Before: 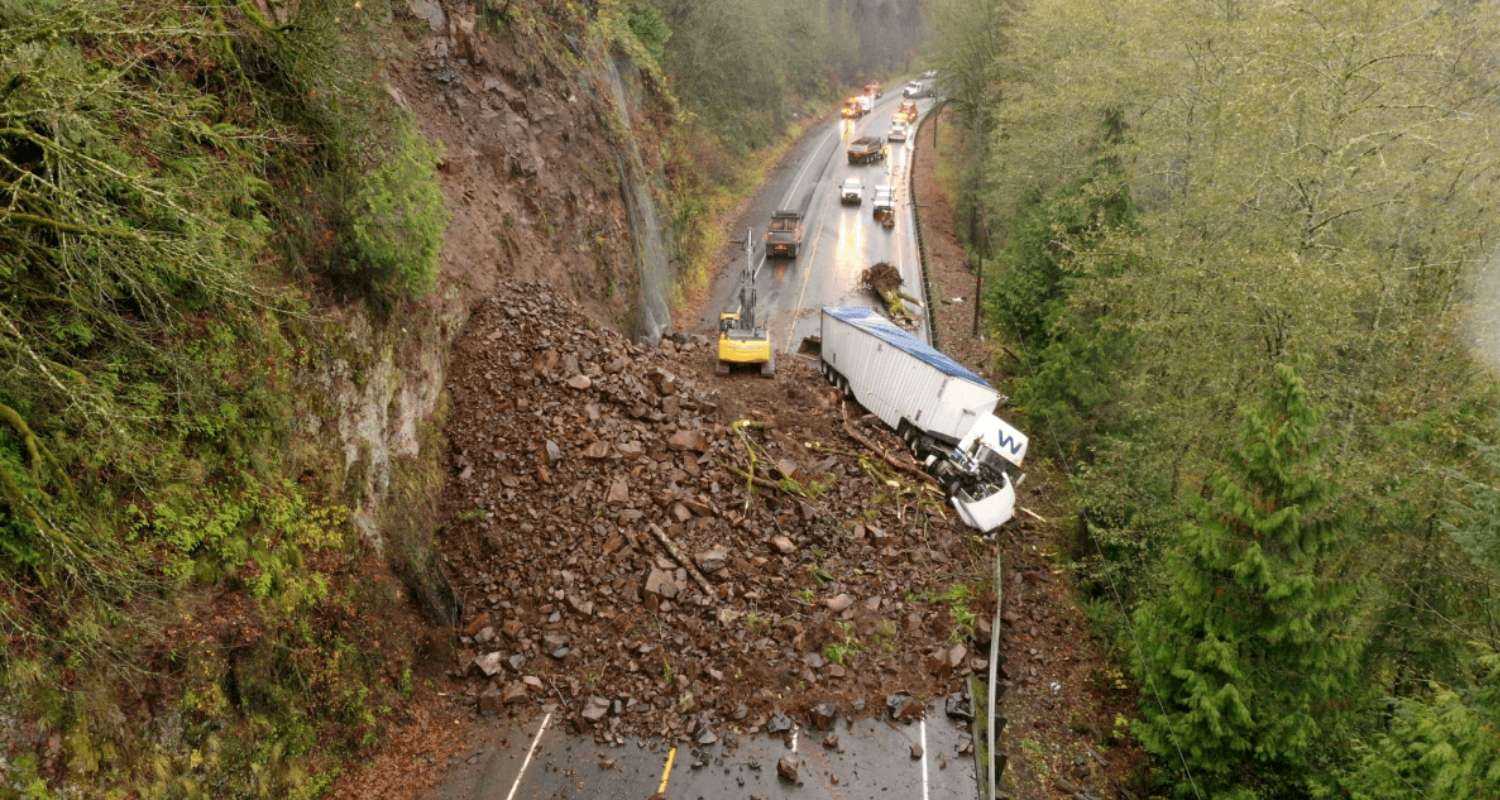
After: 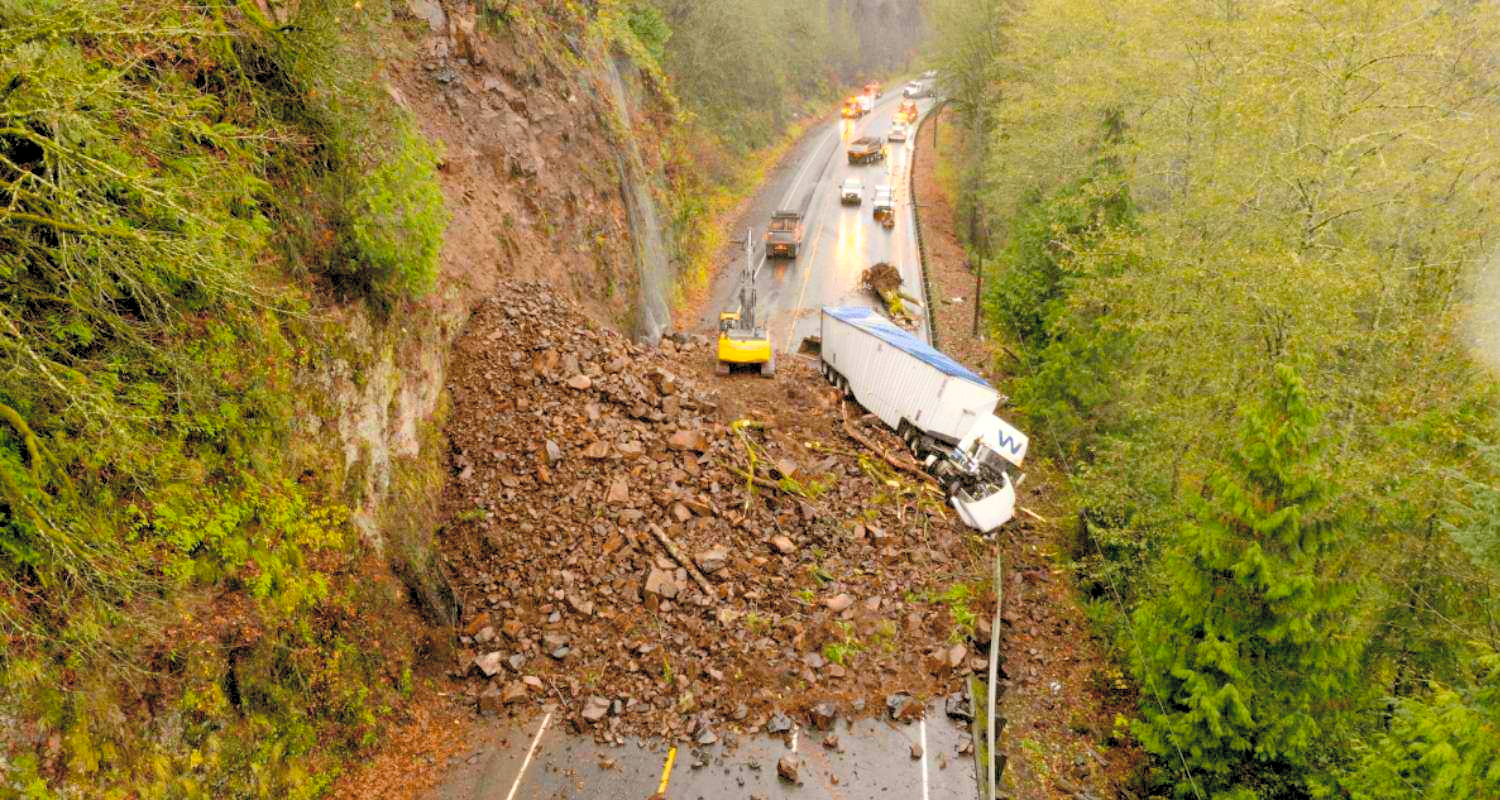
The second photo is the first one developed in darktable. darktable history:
tone equalizer: on, module defaults
contrast brightness saturation: contrast 0.095, brightness 0.294, saturation 0.148
color balance rgb: power › chroma 0.679%, power › hue 60°, global offset › luminance -0.474%, perceptual saturation grading › global saturation 29.572%
shadows and highlights: shadows 36.71, highlights -27.14, soften with gaussian
